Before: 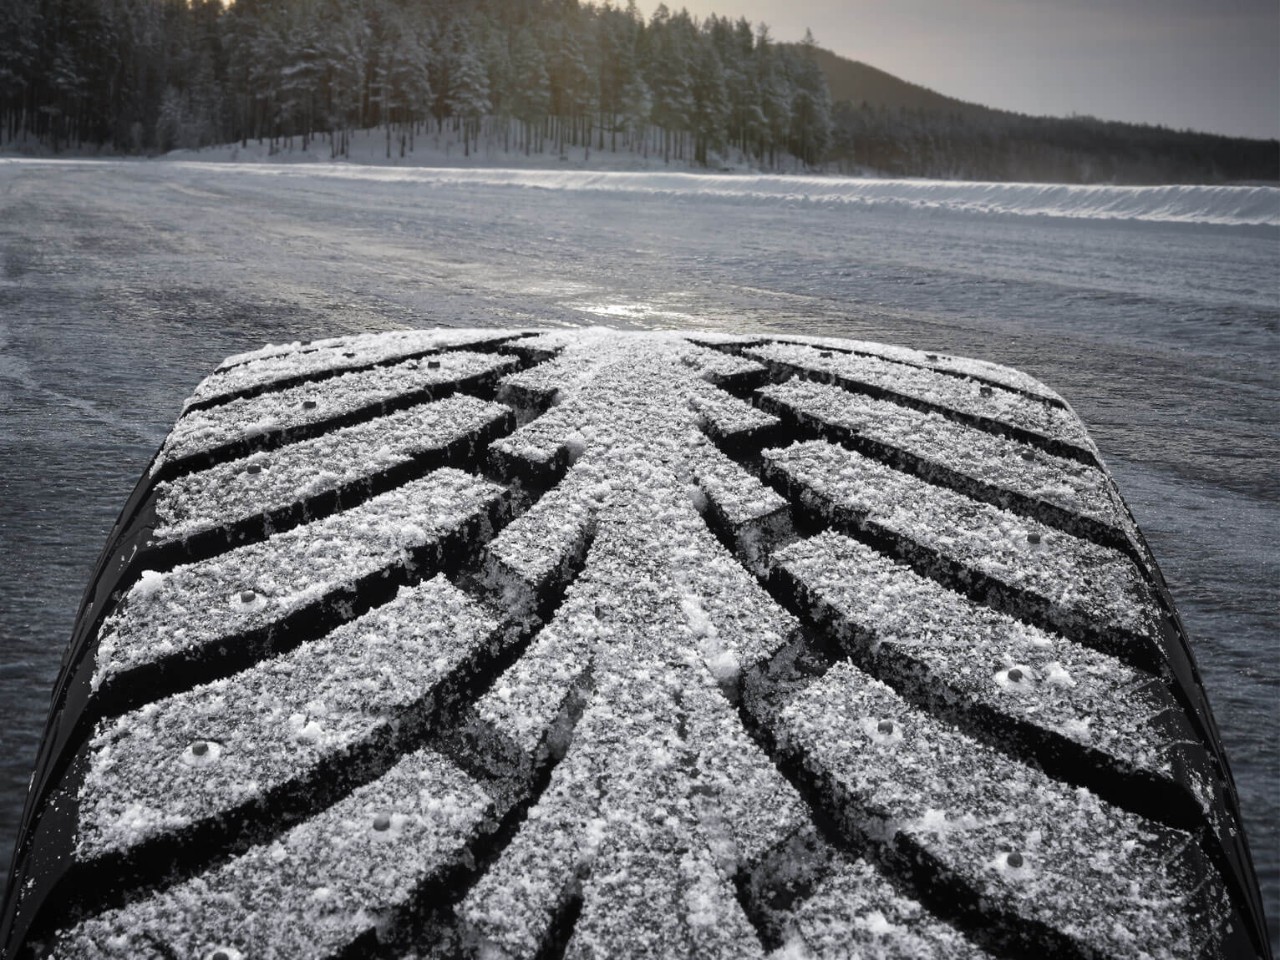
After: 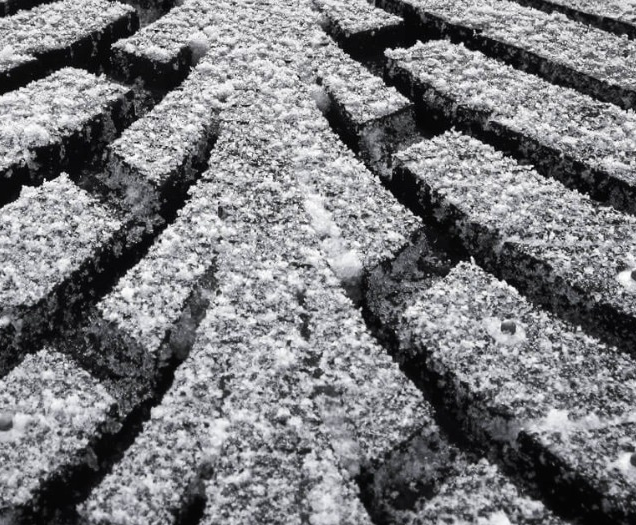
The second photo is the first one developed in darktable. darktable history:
crop: left 29.483%, top 41.764%, right 20.768%, bottom 3.49%
contrast brightness saturation: contrast 0.136
